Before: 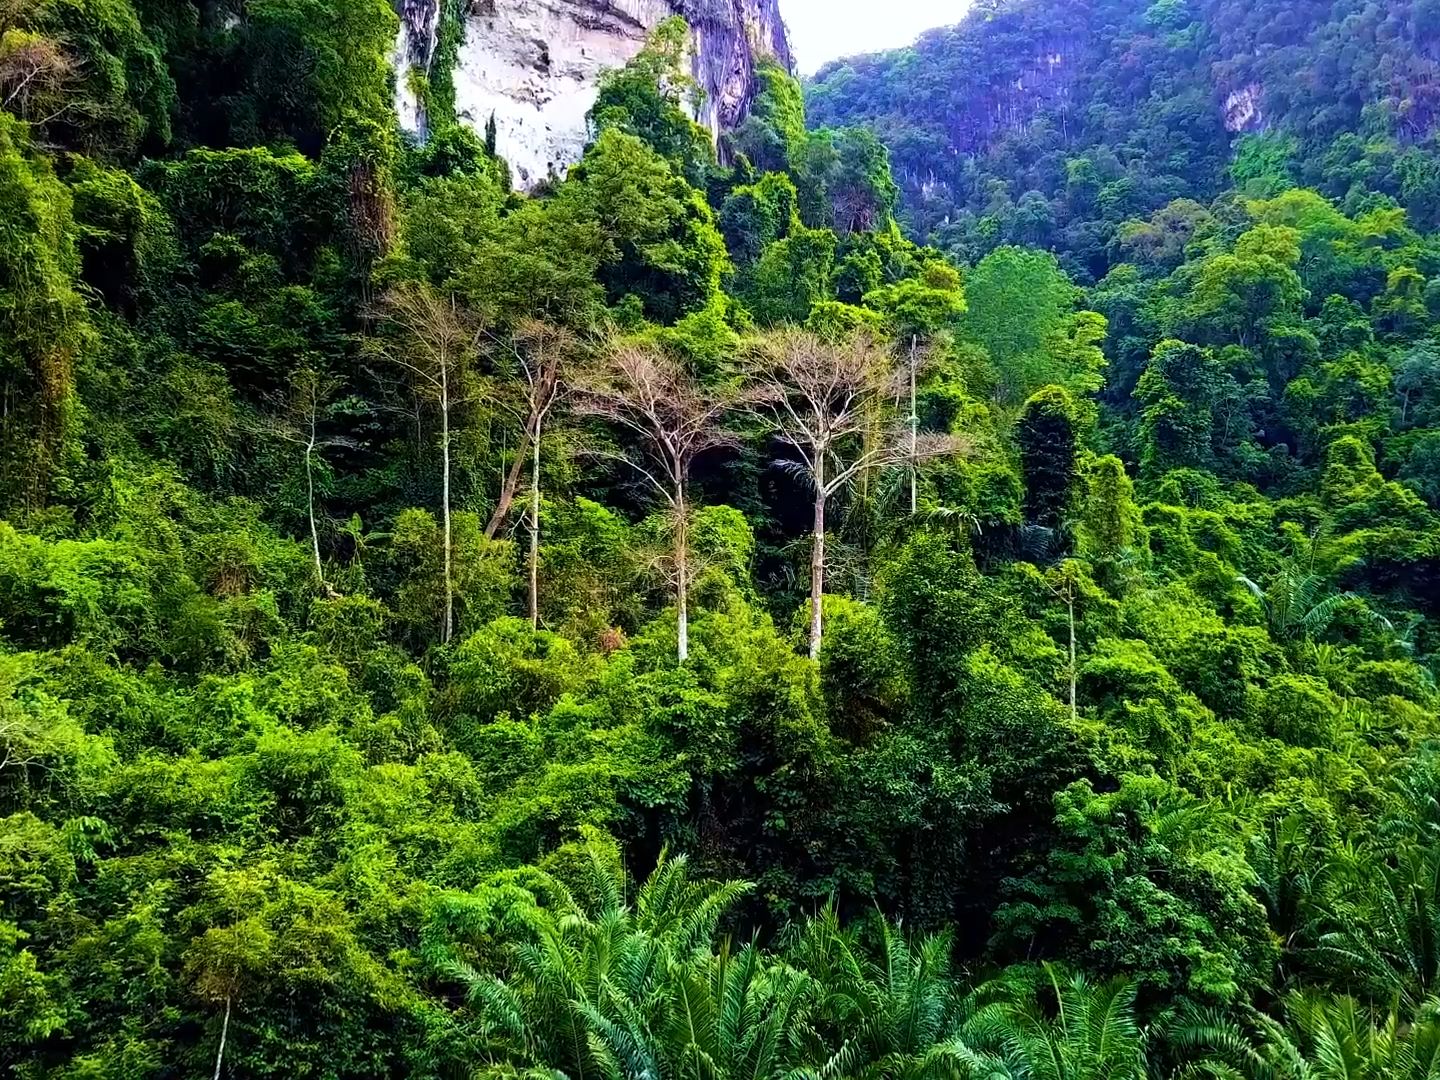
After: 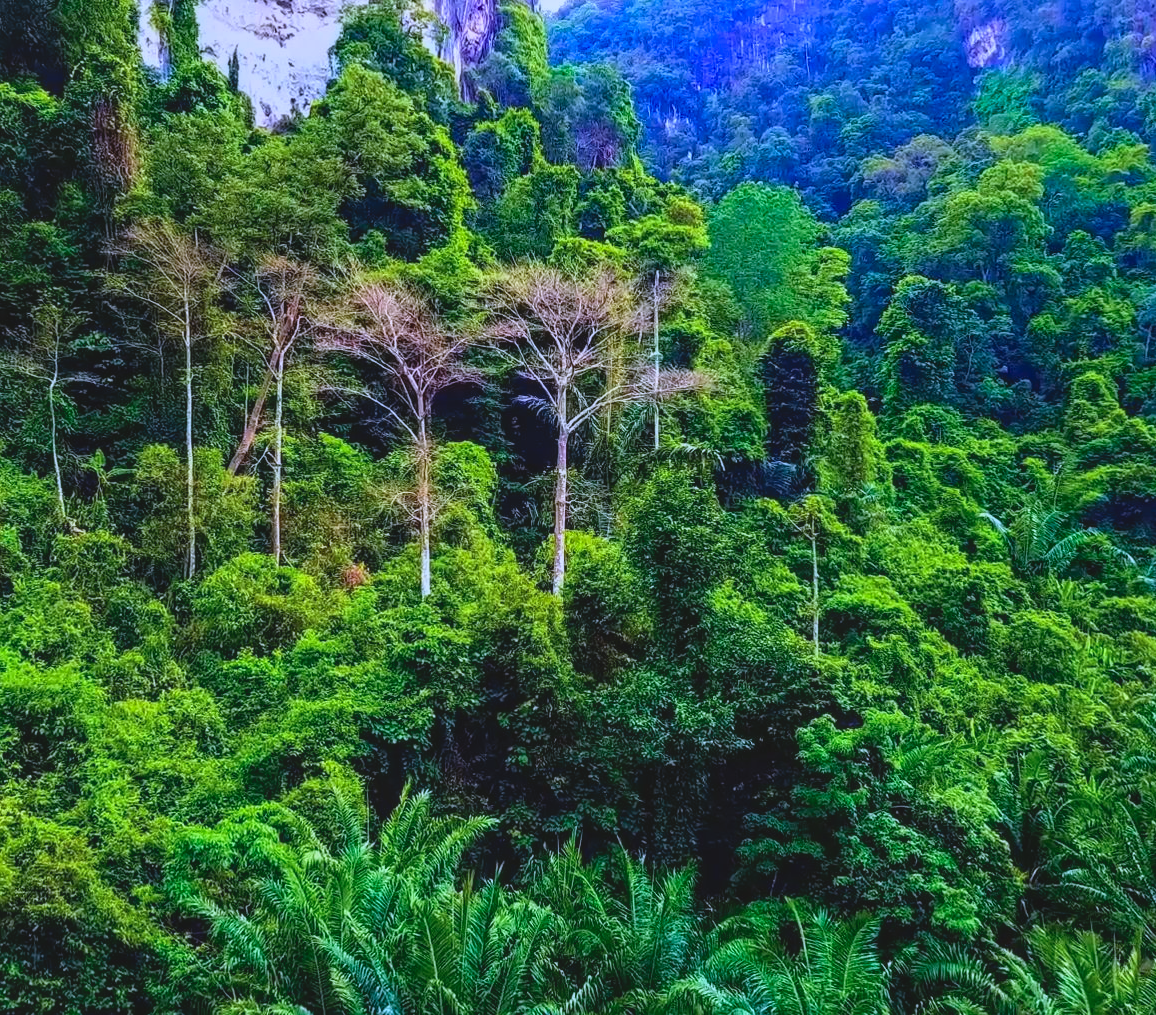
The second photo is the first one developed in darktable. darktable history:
contrast brightness saturation: contrast -0.197, saturation 0.19
color calibration: gray › normalize channels true, illuminant as shot in camera, x 0.379, y 0.396, temperature 4145.98 K, gamut compression 0.029
crop and rotate: left 17.915%, top 6.004%, right 1.747%
tone equalizer: -8 EV -0.001 EV, -7 EV 0.004 EV, -6 EV -0.018 EV, -5 EV 0.019 EV, -4 EV -0.021 EV, -3 EV 0.021 EV, -2 EV -0.058 EV, -1 EV -0.295 EV, +0 EV -0.586 EV, smoothing diameter 2.13%, edges refinement/feathering 19.37, mask exposure compensation -1.57 EV, filter diffusion 5
local contrast: on, module defaults
